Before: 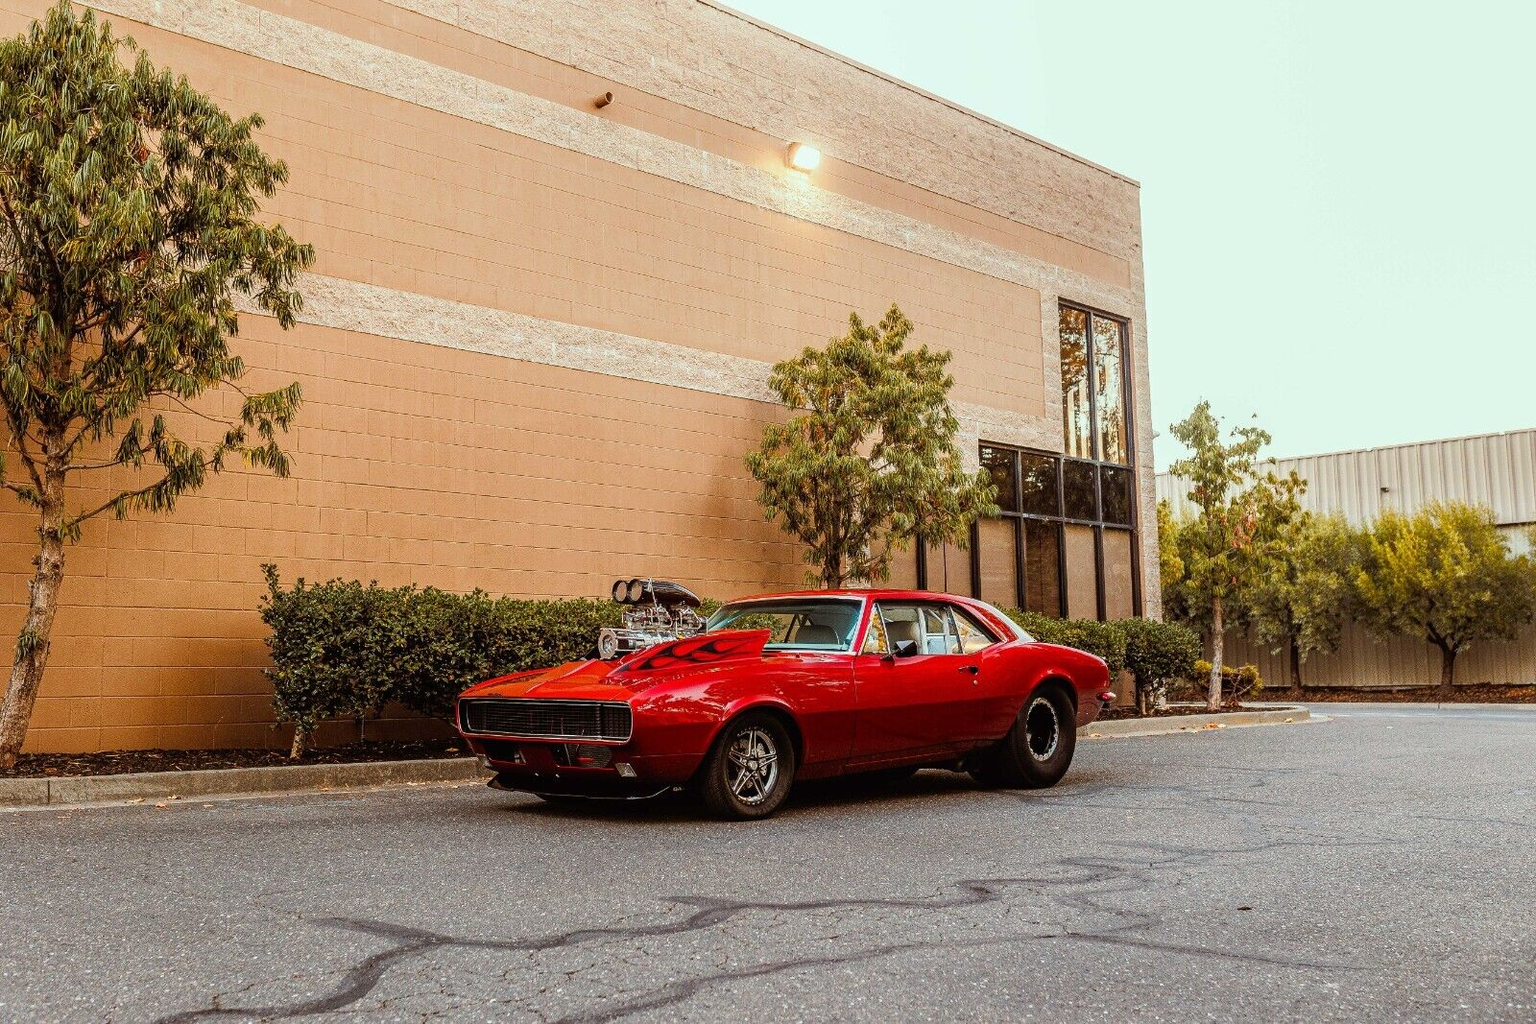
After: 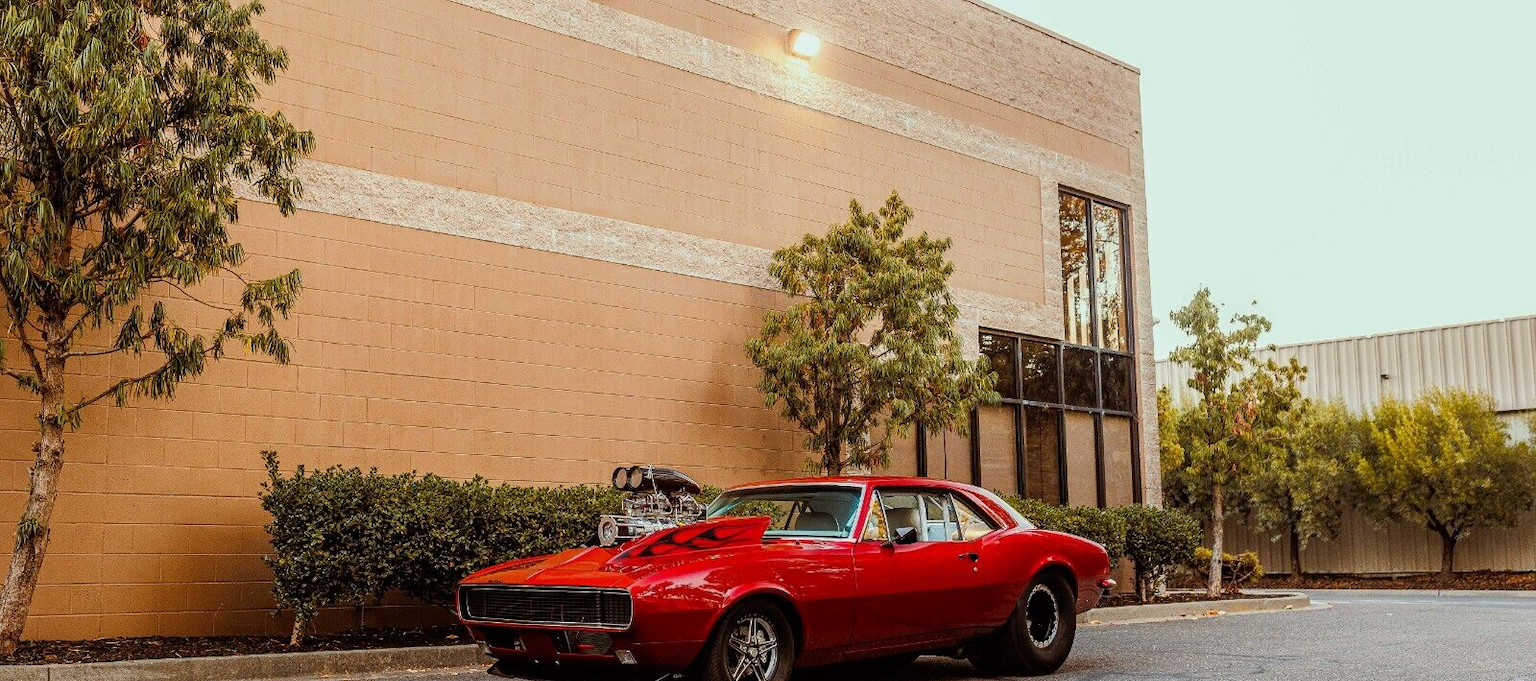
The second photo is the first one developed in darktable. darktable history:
crop: top 11.137%, bottom 22.262%
tone equalizer: on, module defaults
exposure: black level correction 0.001, exposure -0.125 EV, compensate highlight preservation false
